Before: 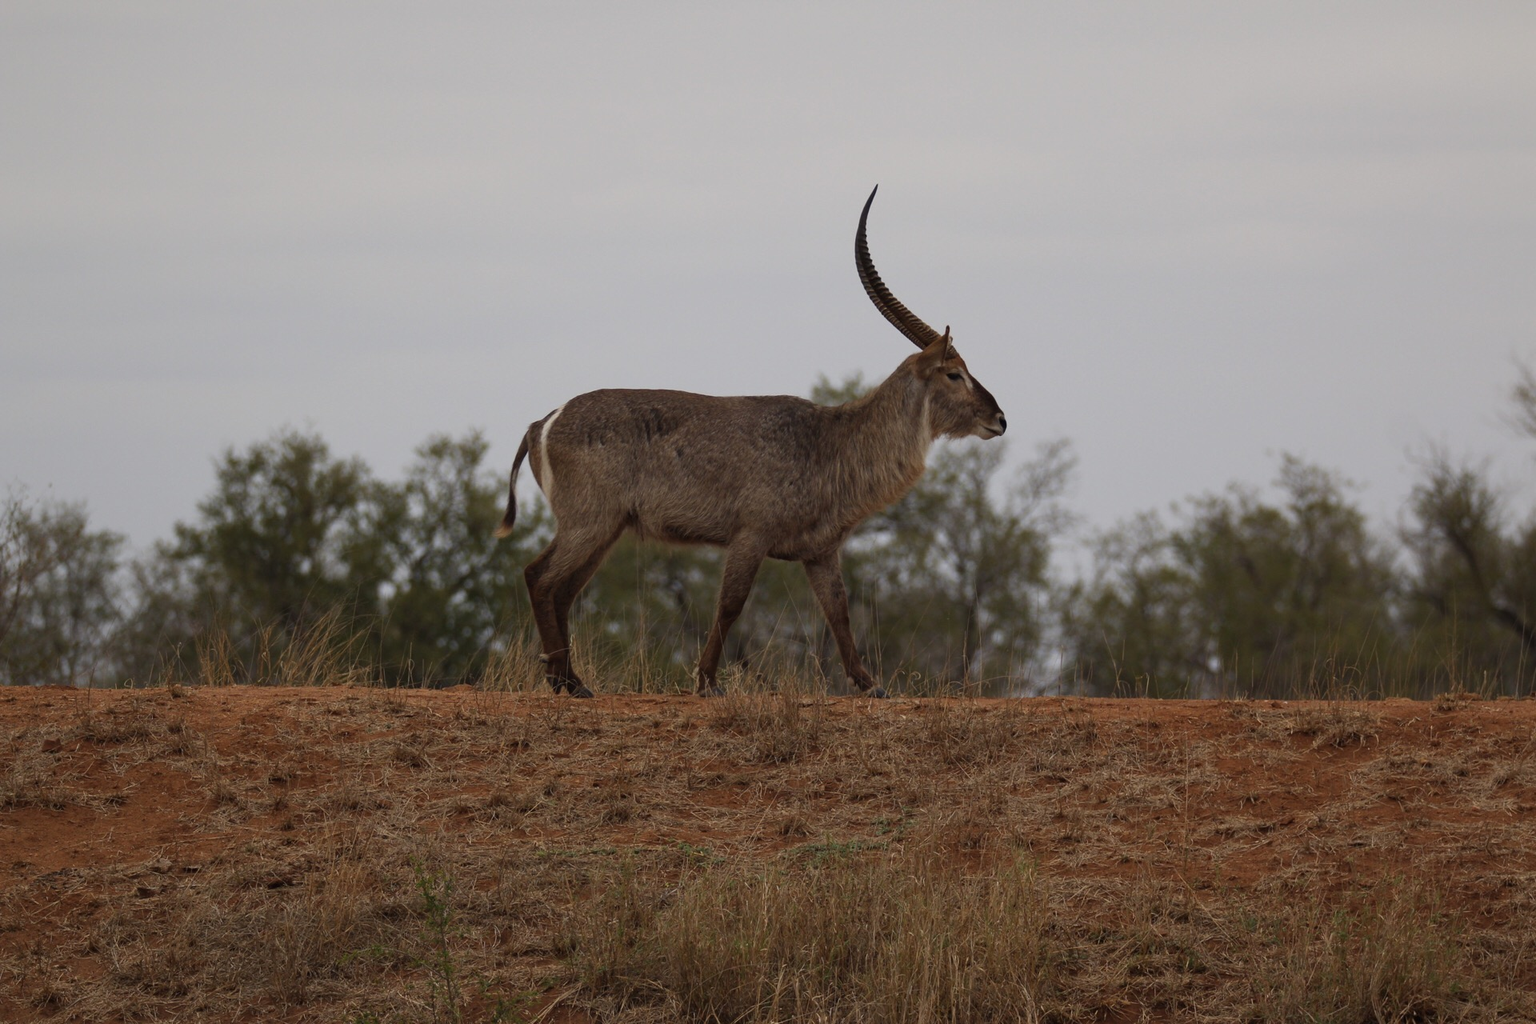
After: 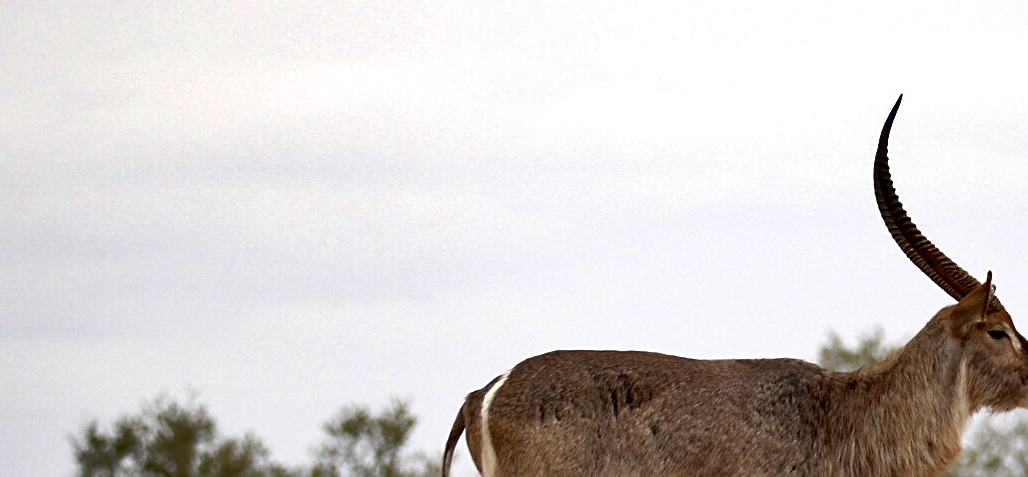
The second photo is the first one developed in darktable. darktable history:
crop: left 10.181%, top 10.666%, right 36.27%, bottom 52.002%
shadows and highlights: radius 106.36, shadows 23.23, highlights -59.5, low approximation 0.01, soften with gaussian
exposure: black level correction 0.01, exposure 1 EV, compensate exposure bias true, compensate highlight preservation false
sharpen: on, module defaults
